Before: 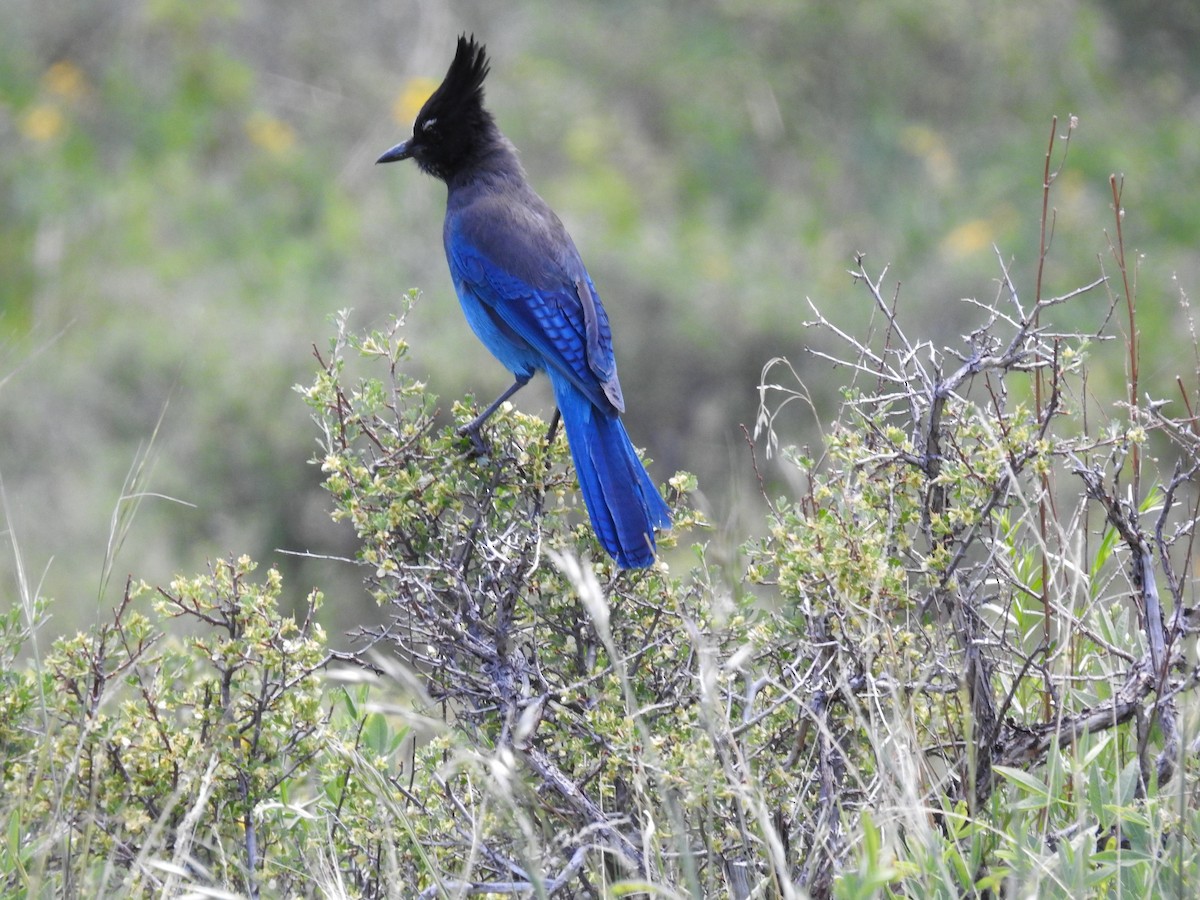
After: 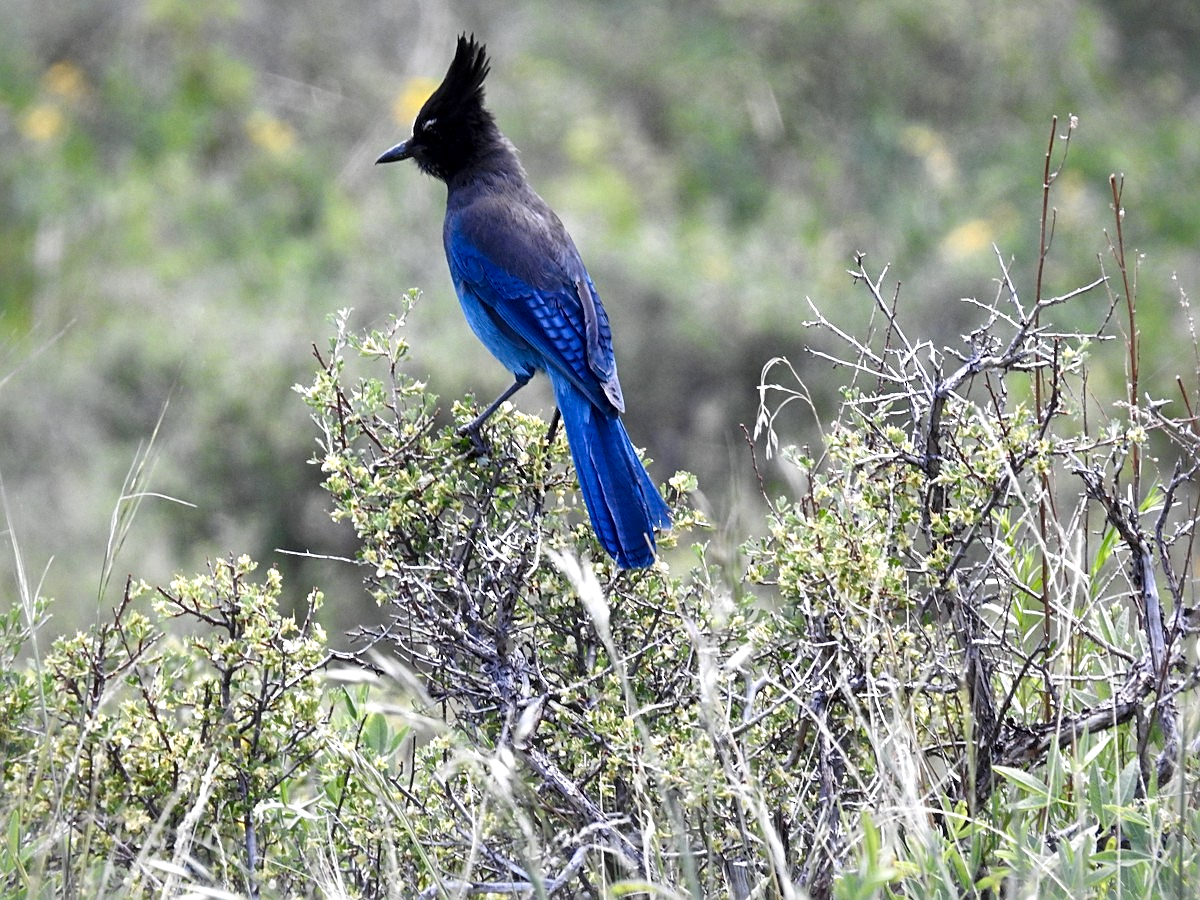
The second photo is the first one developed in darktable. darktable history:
local contrast: mode bilateral grid, contrast 70, coarseness 75, detail 180%, midtone range 0.2
sharpen: on, module defaults
